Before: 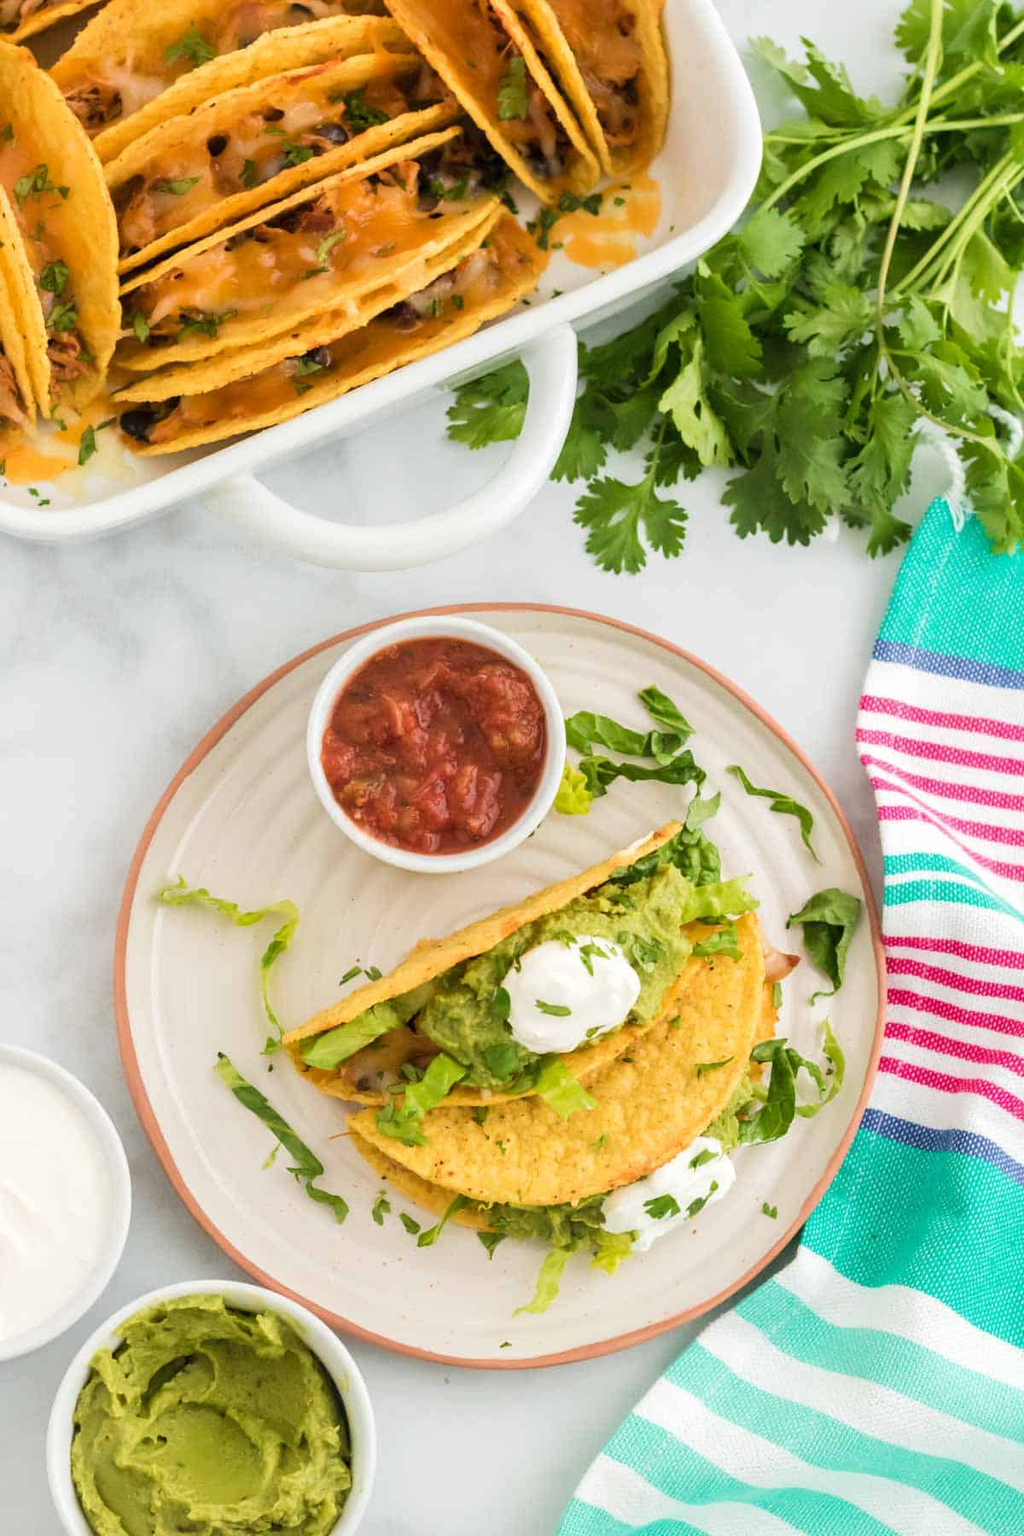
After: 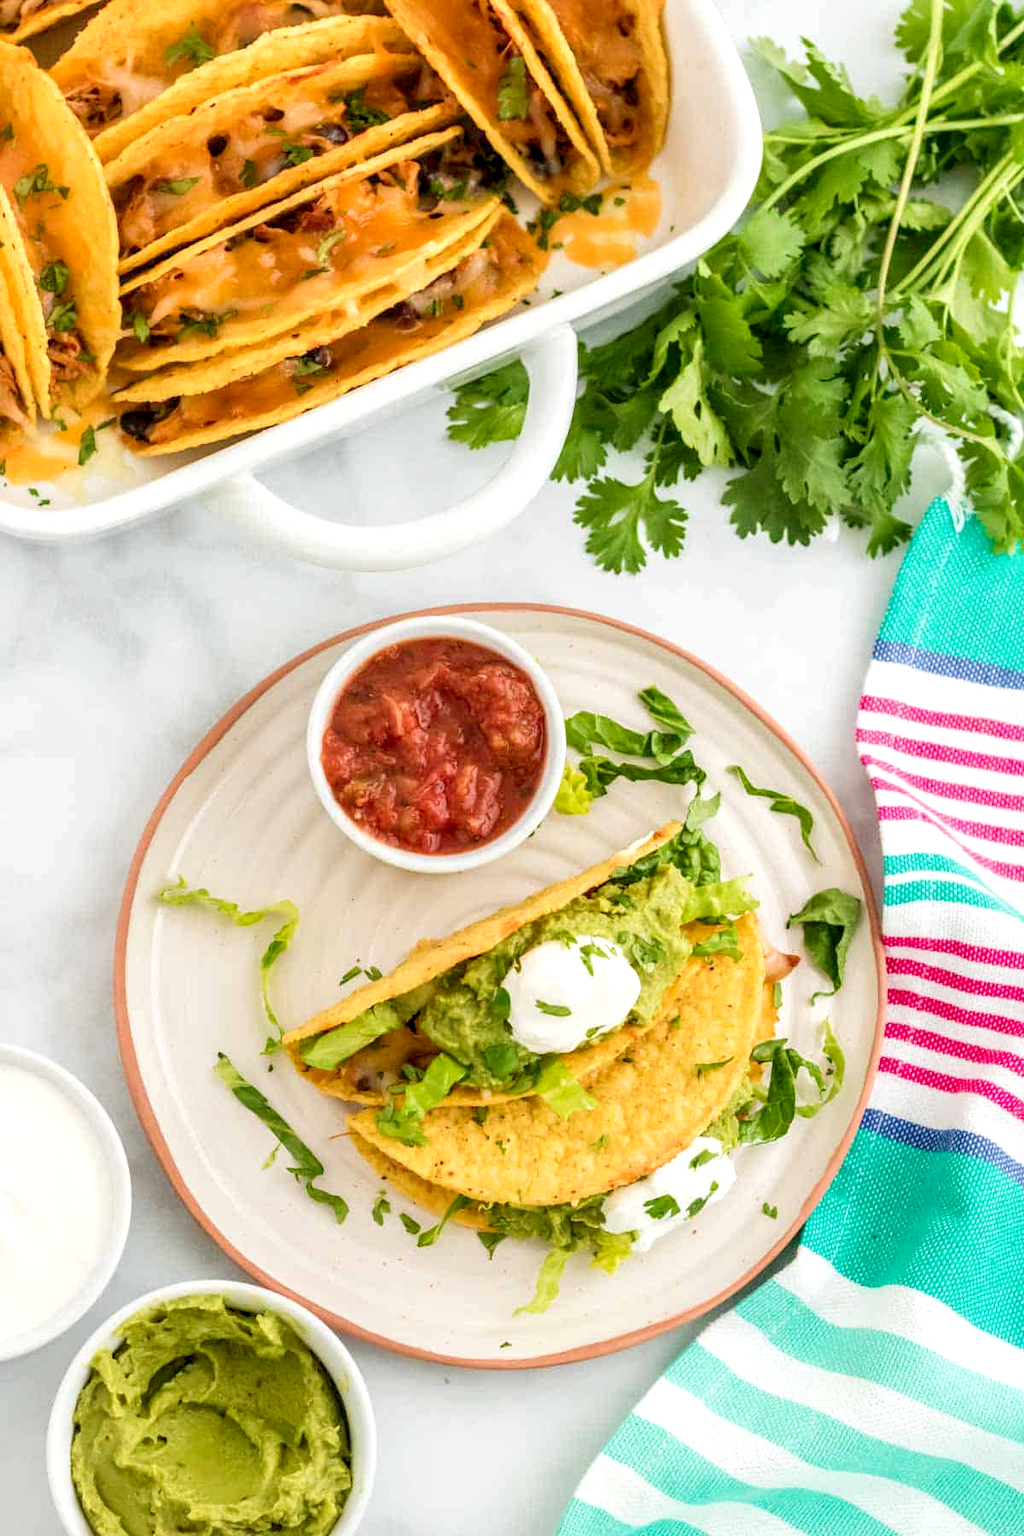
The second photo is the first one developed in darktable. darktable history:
levels: levels [0, 0.445, 1]
local contrast: detail 150%
